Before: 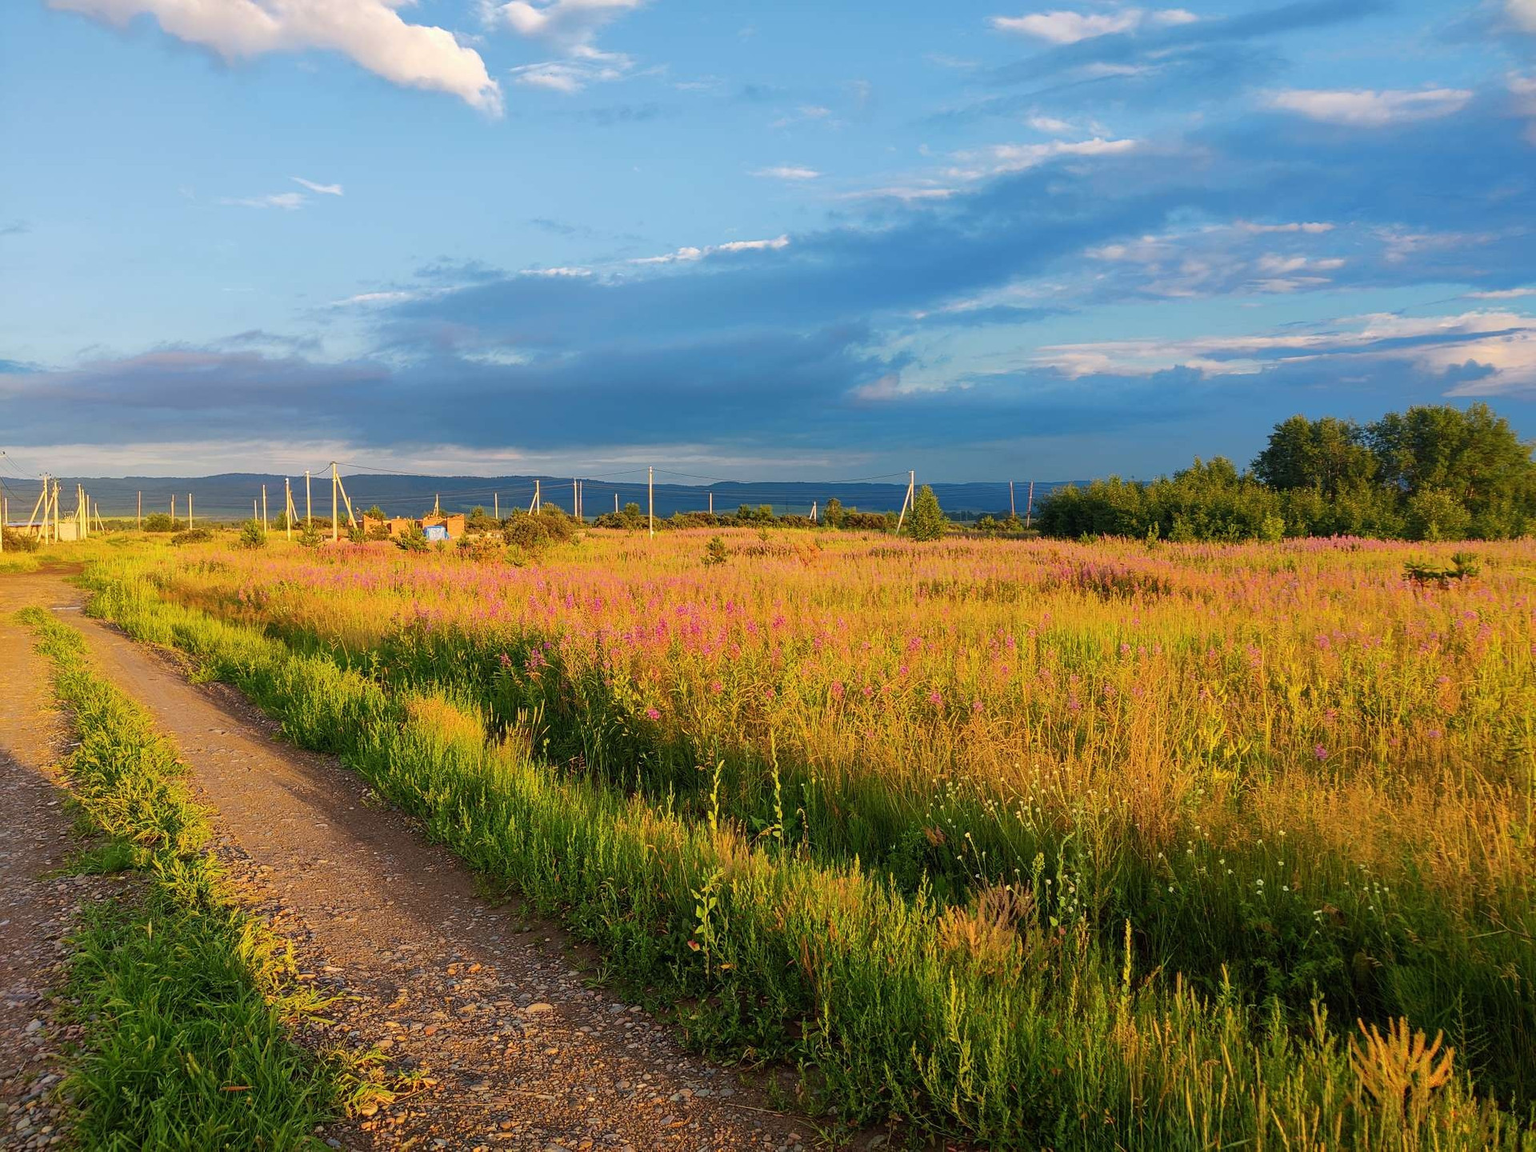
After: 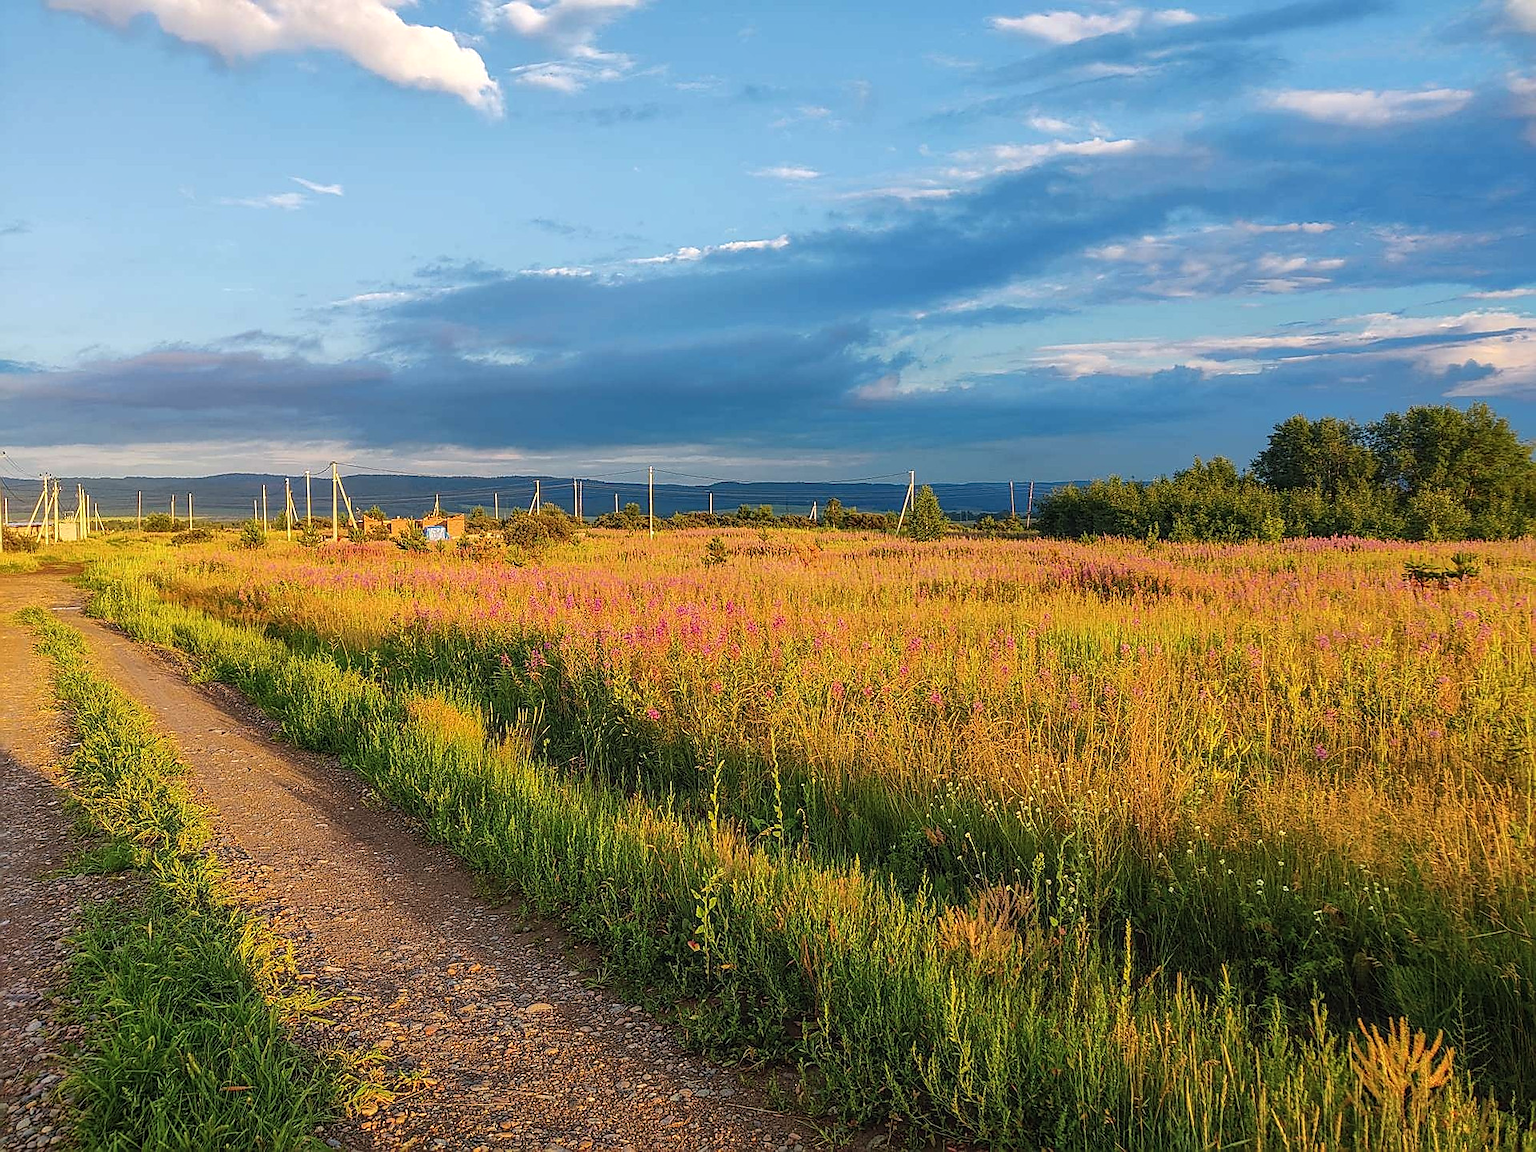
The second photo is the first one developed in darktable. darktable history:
exposure: black level correction -0.004, exposure 0.048 EV, compensate exposure bias true, compensate highlight preservation false
local contrast: highlights 2%, shadows 2%, detail 134%
sharpen: radius 1.378, amount 1.244, threshold 0.688
